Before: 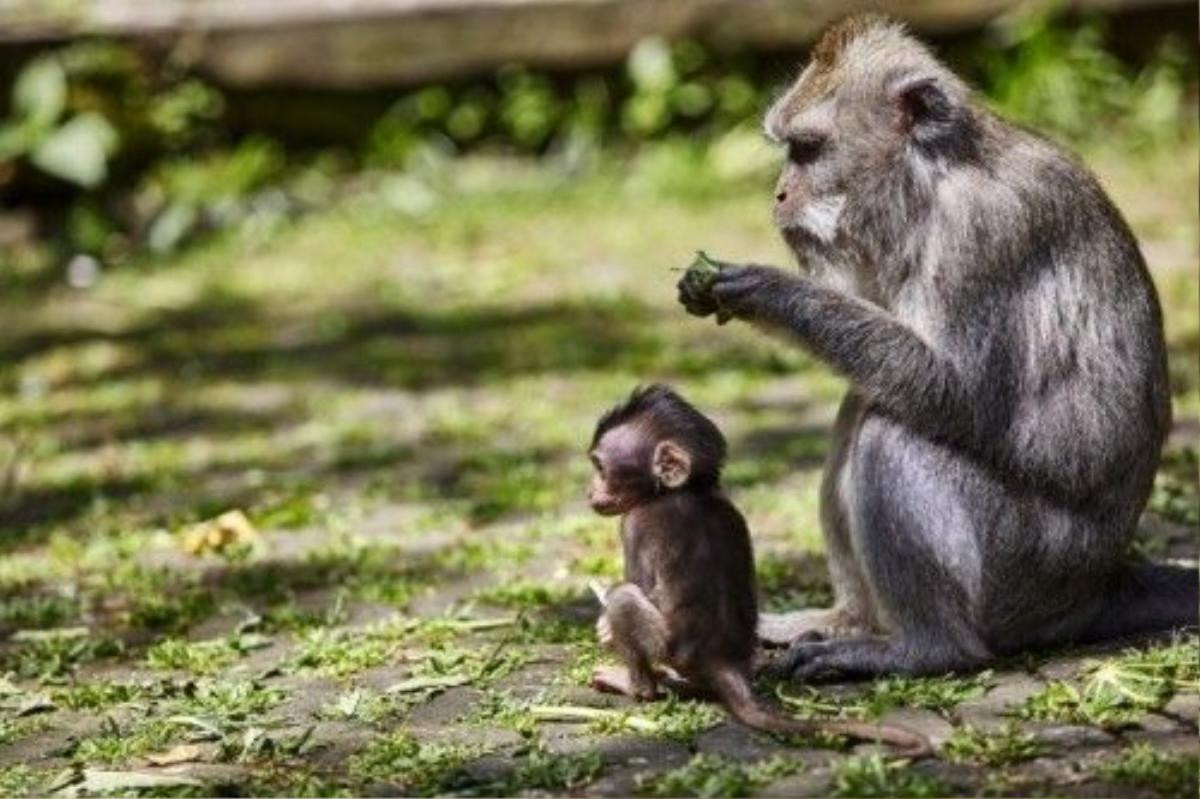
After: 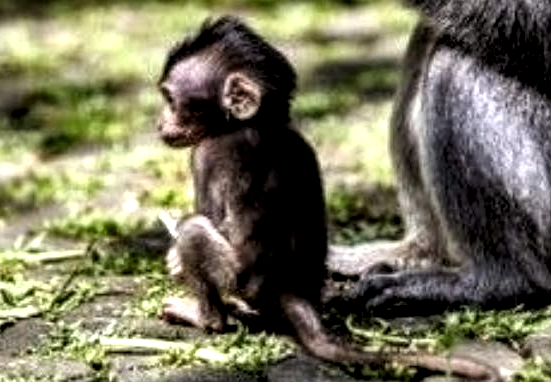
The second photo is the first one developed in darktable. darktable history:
filmic rgb: black relative exposure -8.23 EV, white relative exposure 2.2 EV, target white luminance 99.852%, hardness 7.04, latitude 75.58%, contrast 1.318, highlights saturation mix -2.37%, shadows ↔ highlights balance 29.64%
tone equalizer: edges refinement/feathering 500, mask exposure compensation -1.57 EV, preserve details no
local contrast: detail 160%
crop: left 35.901%, top 46.113%, right 18.16%, bottom 6.004%
